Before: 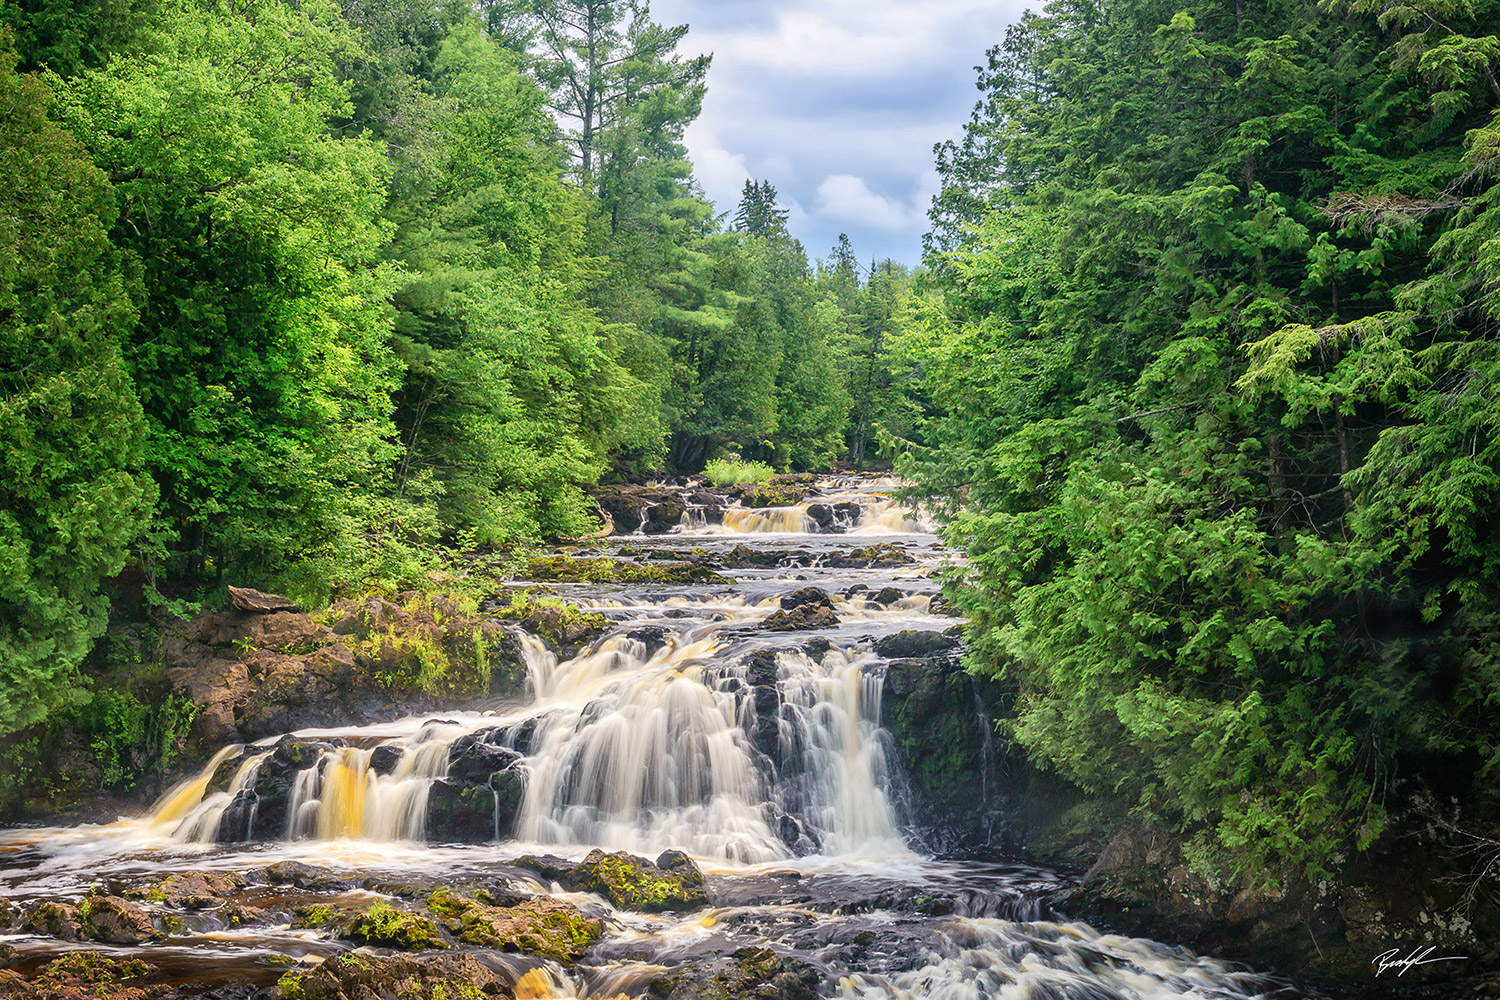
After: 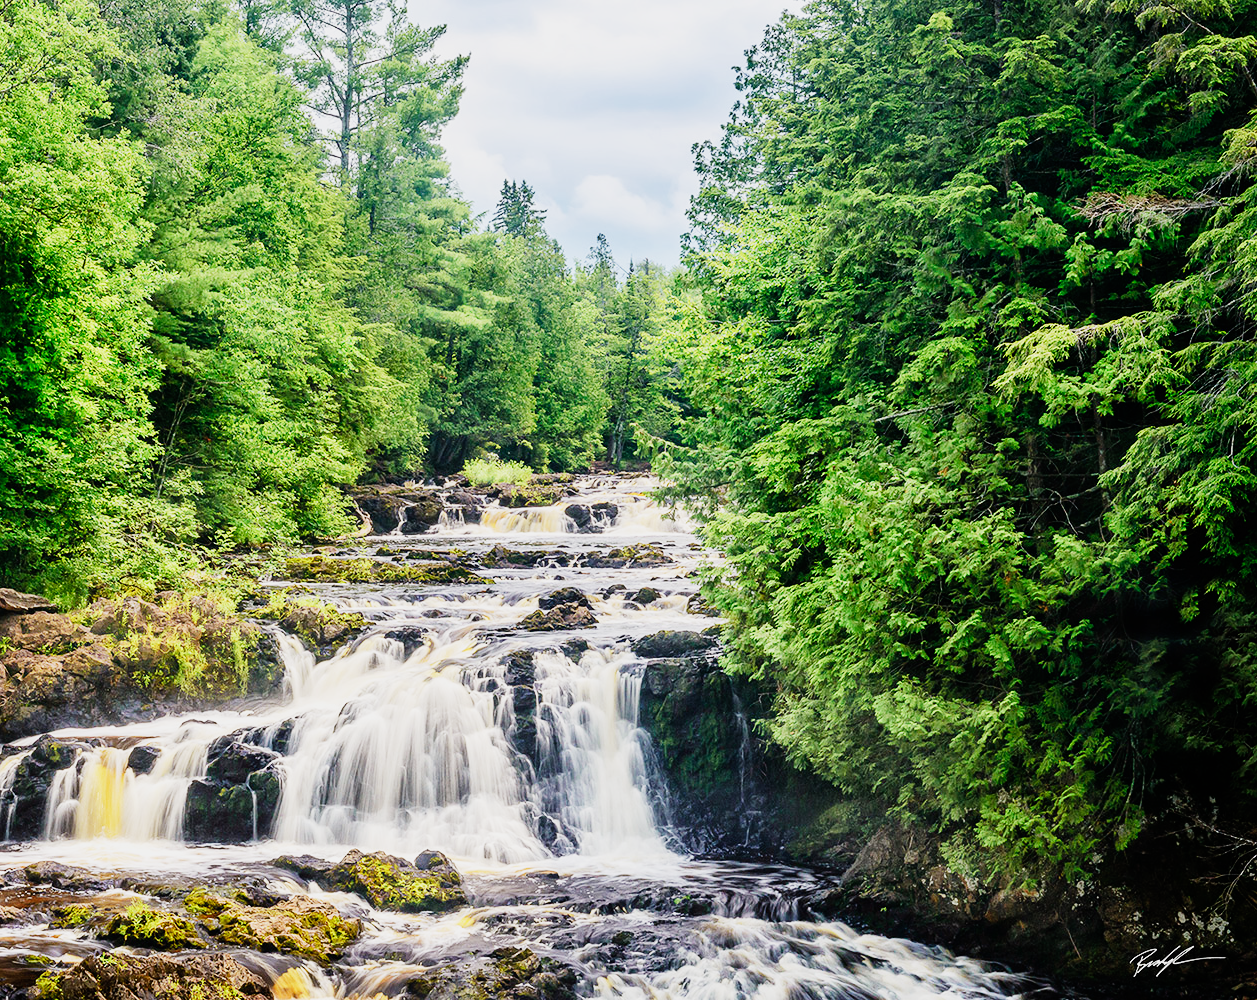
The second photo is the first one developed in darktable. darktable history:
crop: left 16.145%
sigmoid: contrast 1.81, skew -0.21, preserve hue 0%, red attenuation 0.1, red rotation 0.035, green attenuation 0.1, green rotation -0.017, blue attenuation 0.15, blue rotation -0.052, base primaries Rec2020
exposure: exposure 0.6 EV, compensate highlight preservation false
